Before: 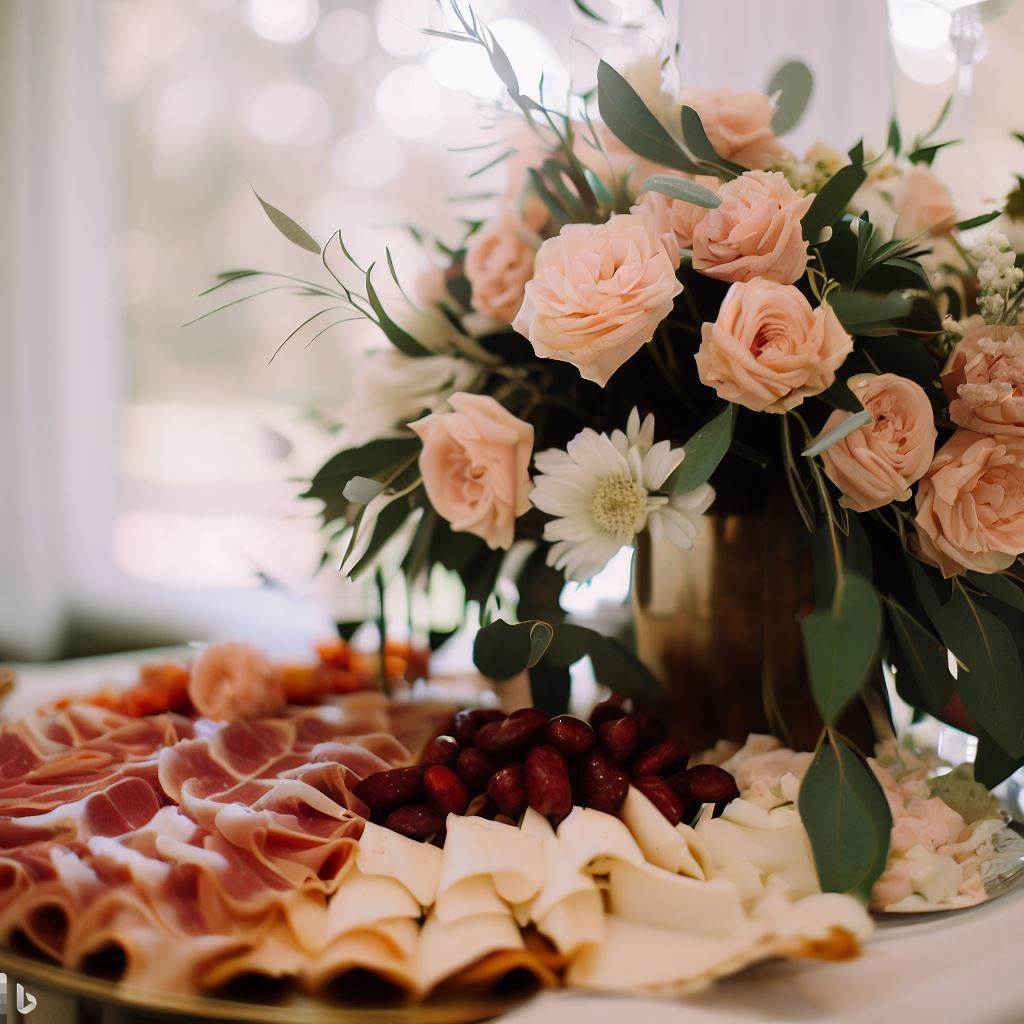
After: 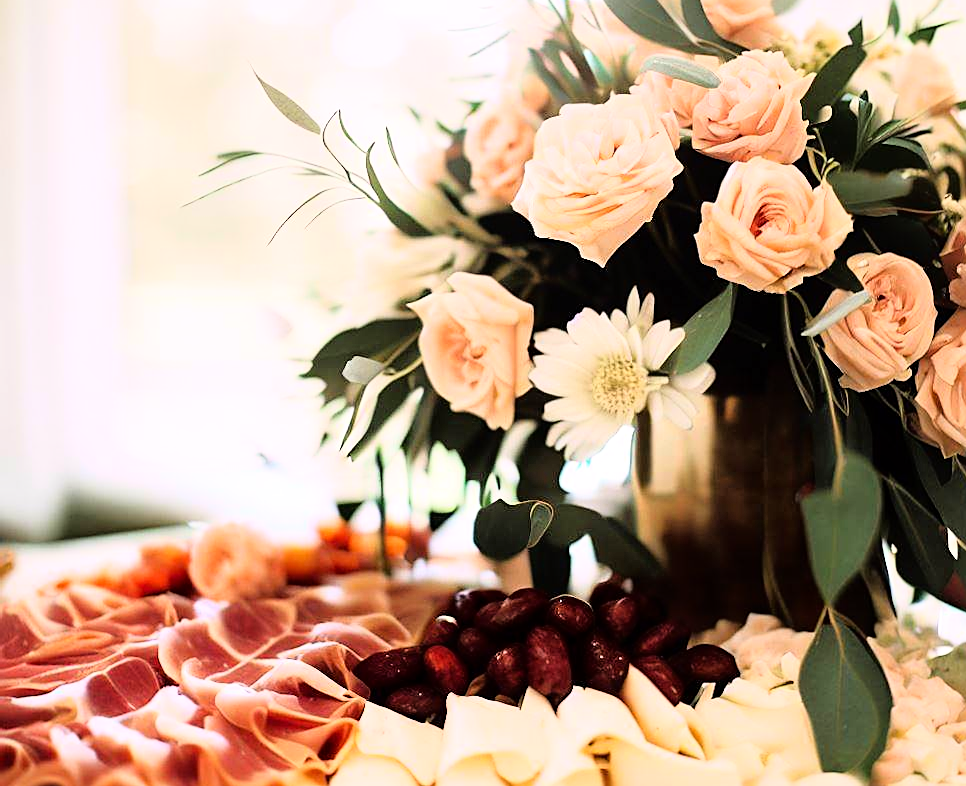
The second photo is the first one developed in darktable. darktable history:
local contrast: mode bilateral grid, contrast 20, coarseness 50, detail 119%, midtone range 0.2
base curve: curves: ch0 [(0, 0) (0.012, 0.01) (0.073, 0.168) (0.31, 0.711) (0.645, 0.957) (1, 1)]
crop and rotate: angle 0.054°, top 11.758%, right 5.509%, bottom 11.338%
sharpen: on, module defaults
